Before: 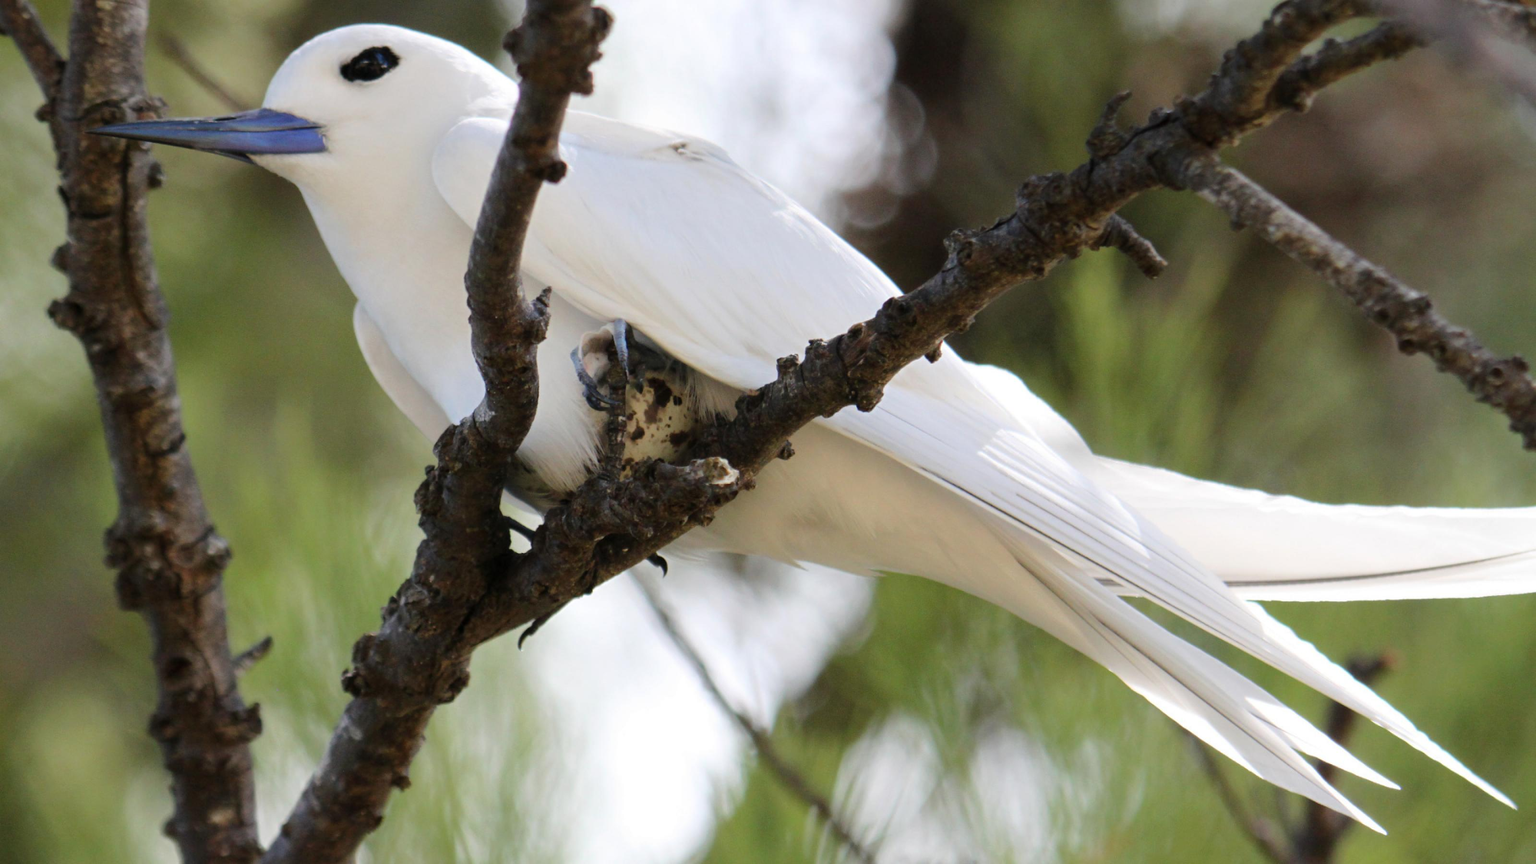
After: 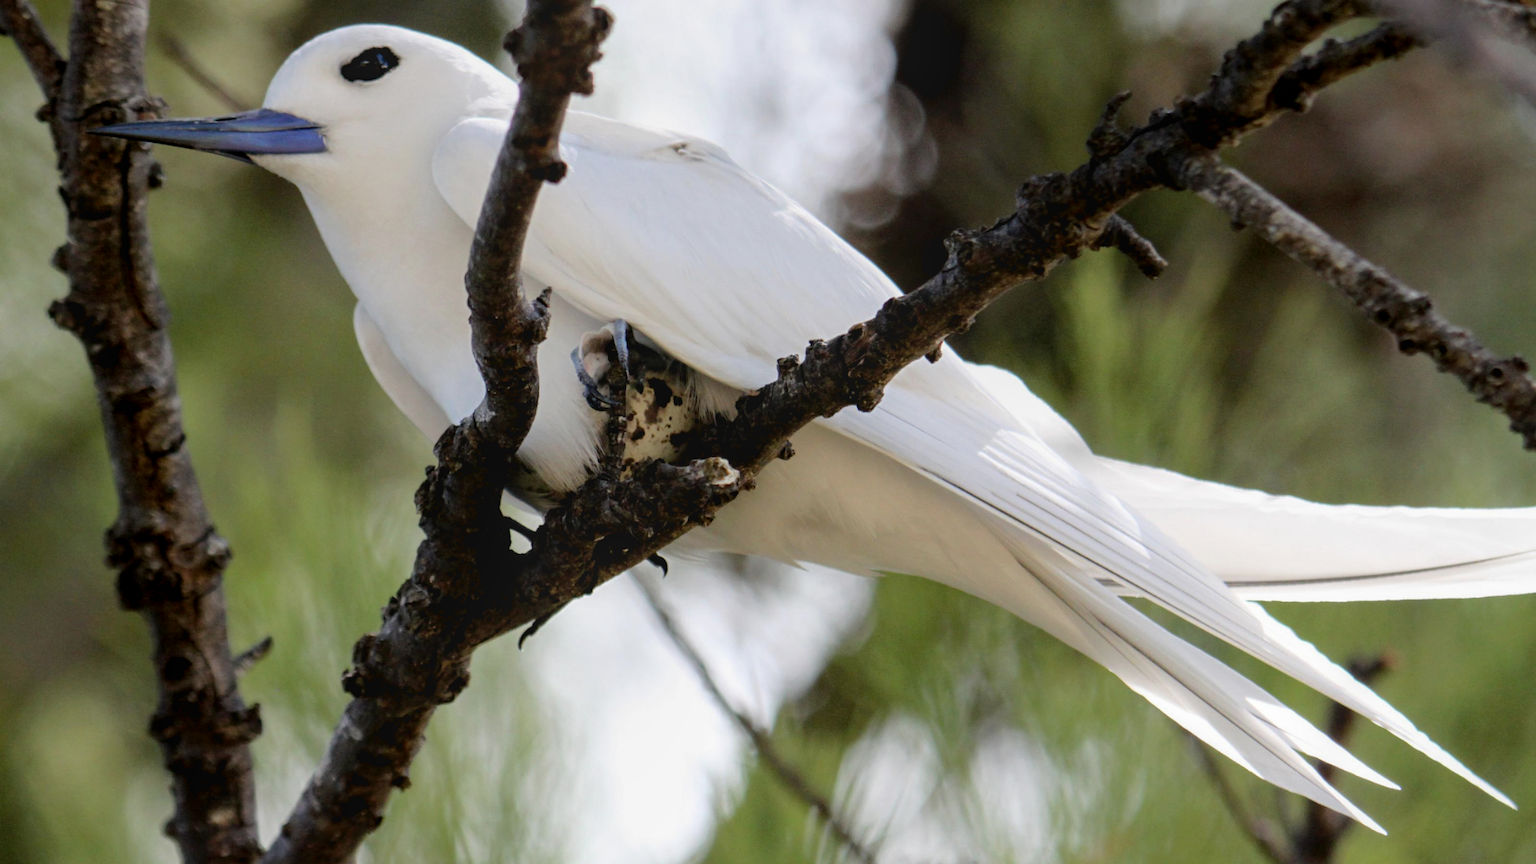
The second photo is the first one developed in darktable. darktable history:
exposure: black level correction 0.011, exposure -0.474 EV, compensate highlight preservation false
contrast brightness saturation: saturation -0.083
tone equalizer: -8 EV -0.405 EV, -7 EV -0.397 EV, -6 EV -0.343 EV, -5 EV -0.203 EV, -3 EV 0.25 EV, -2 EV 0.346 EV, -1 EV 0.376 EV, +0 EV 0.447 EV, smoothing 1
local contrast: detail 109%
